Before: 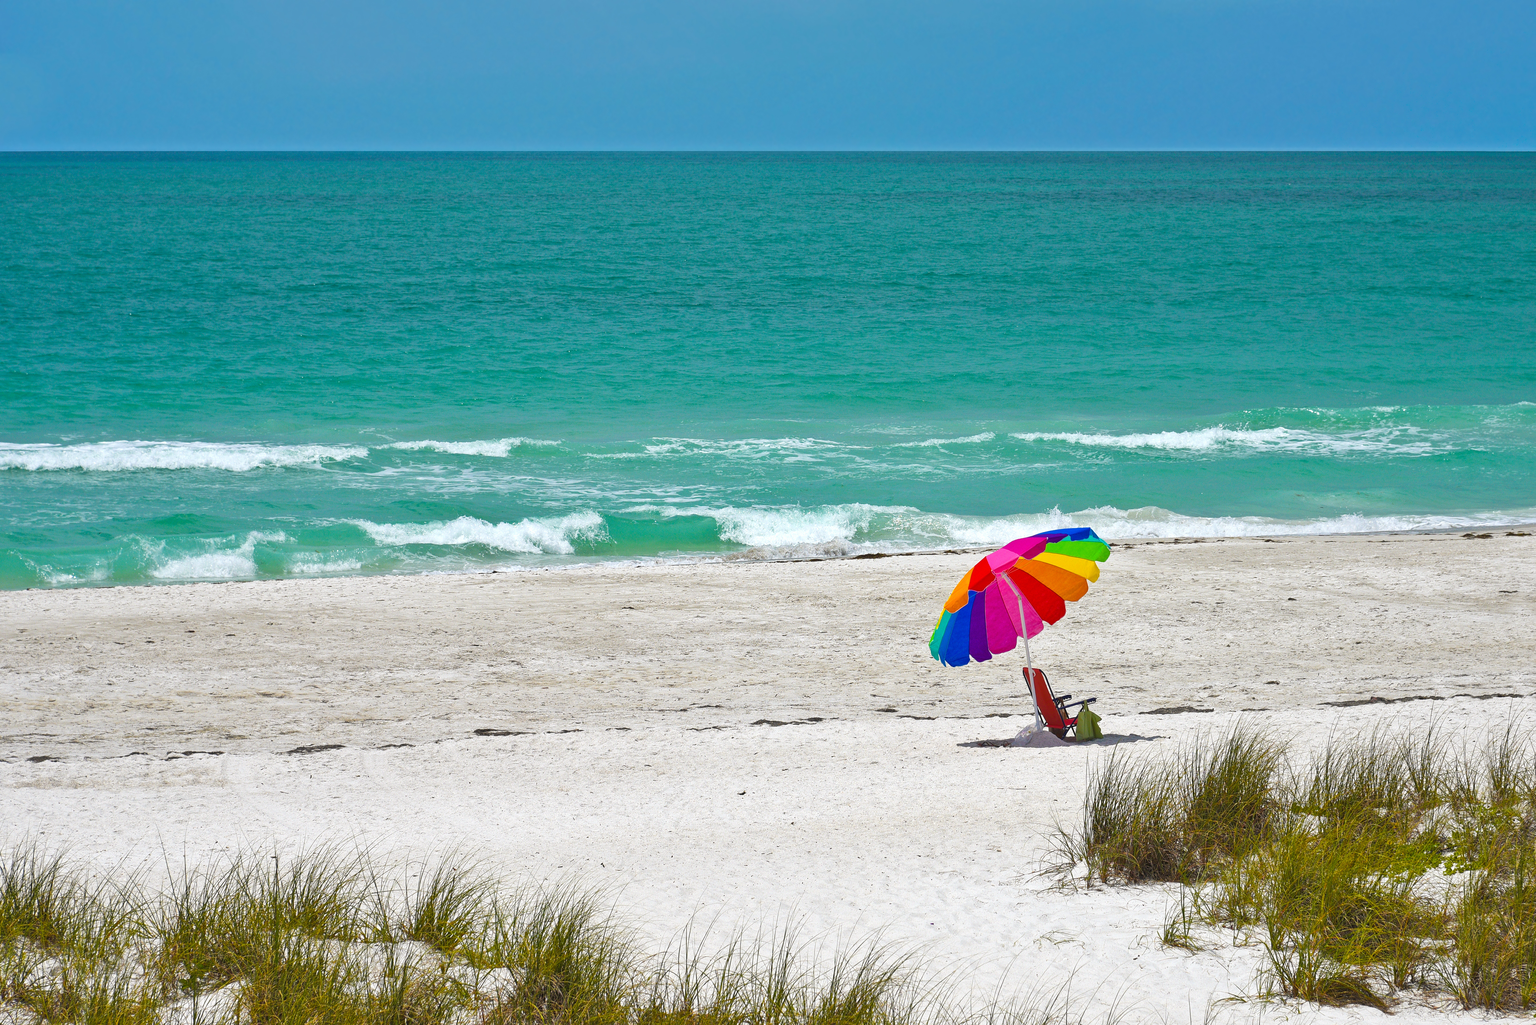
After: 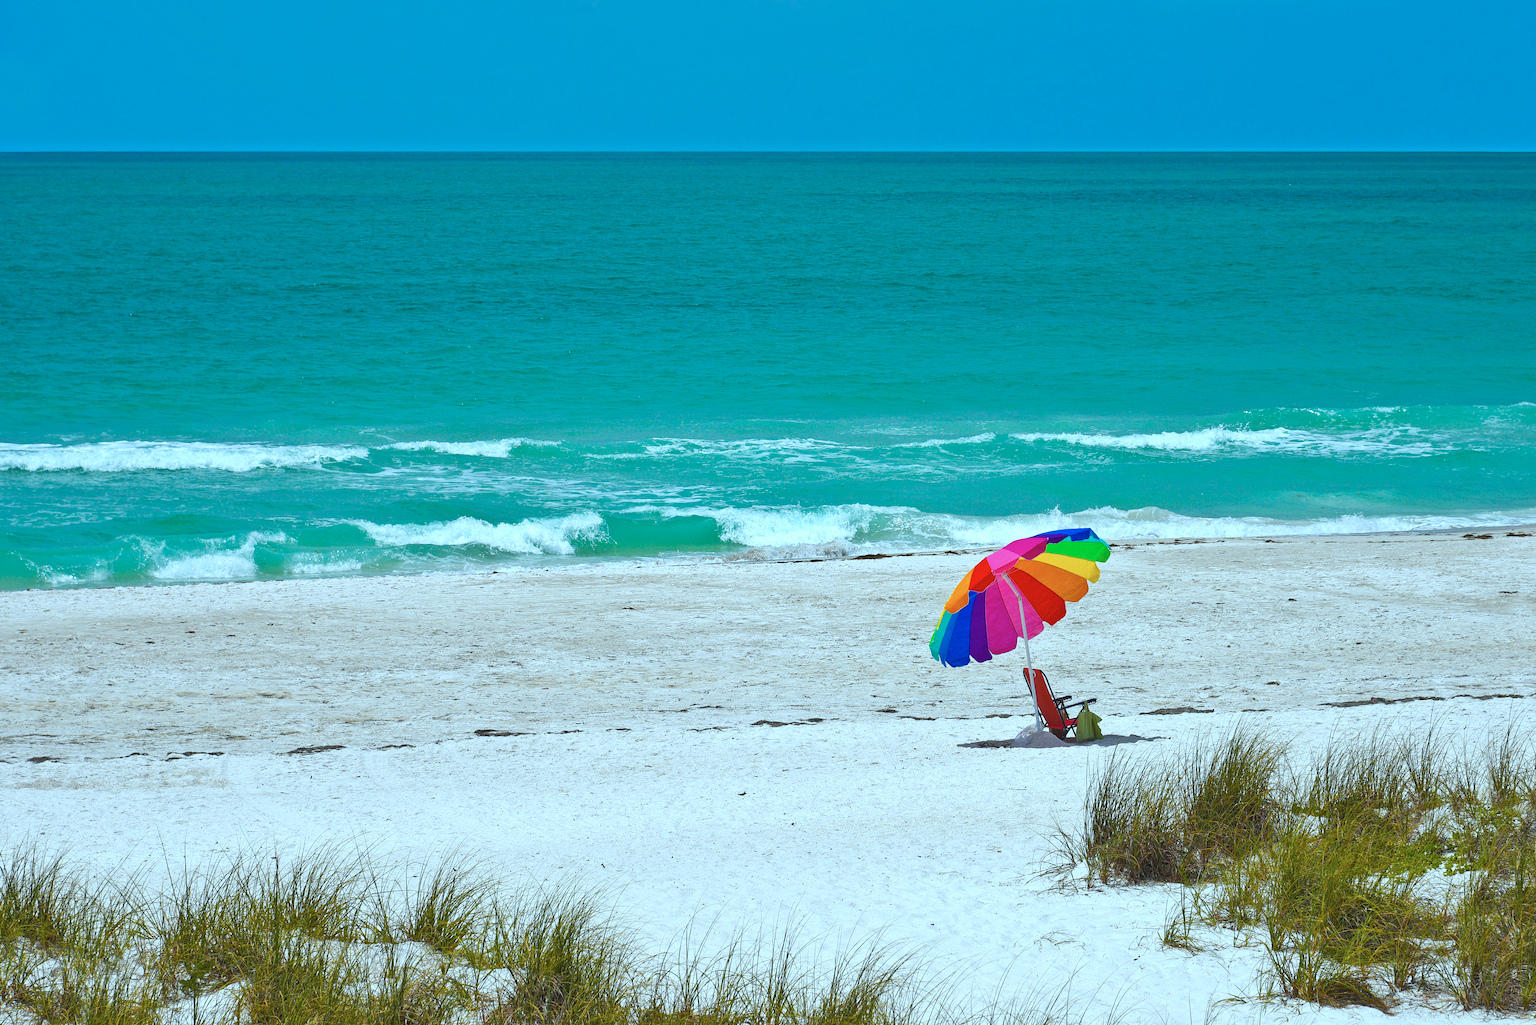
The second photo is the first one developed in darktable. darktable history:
color correction: highlights a* -11.92, highlights b* -14.96
